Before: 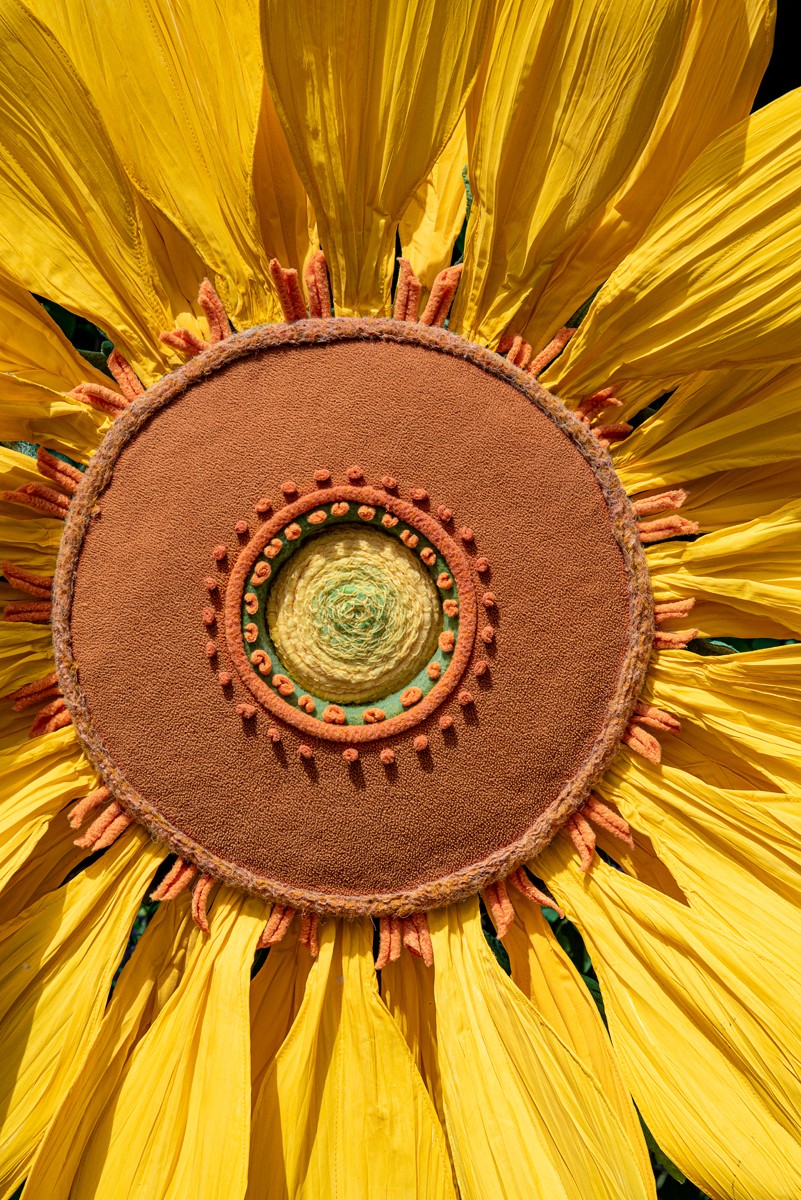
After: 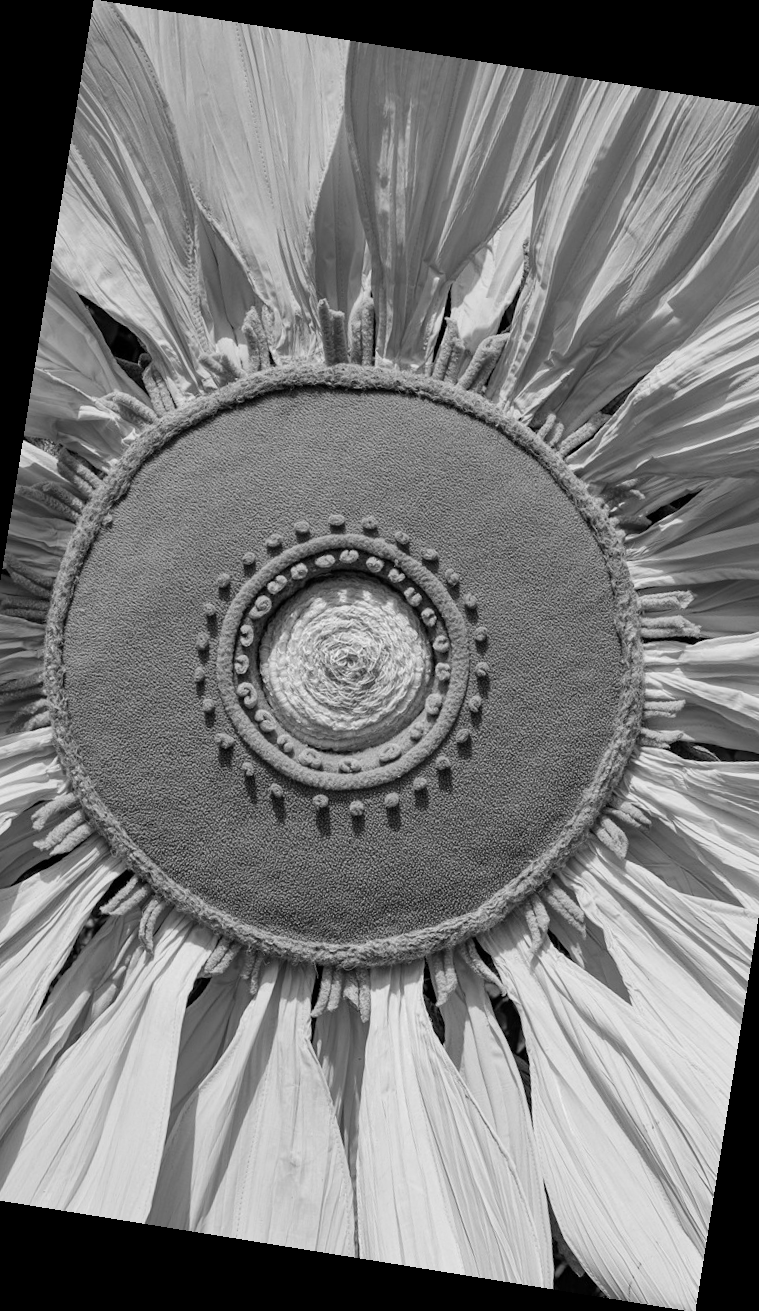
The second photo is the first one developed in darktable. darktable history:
rotate and perspective: rotation 9.12°, automatic cropping off
monochrome: on, module defaults
crop: left 9.88%, right 12.664%
